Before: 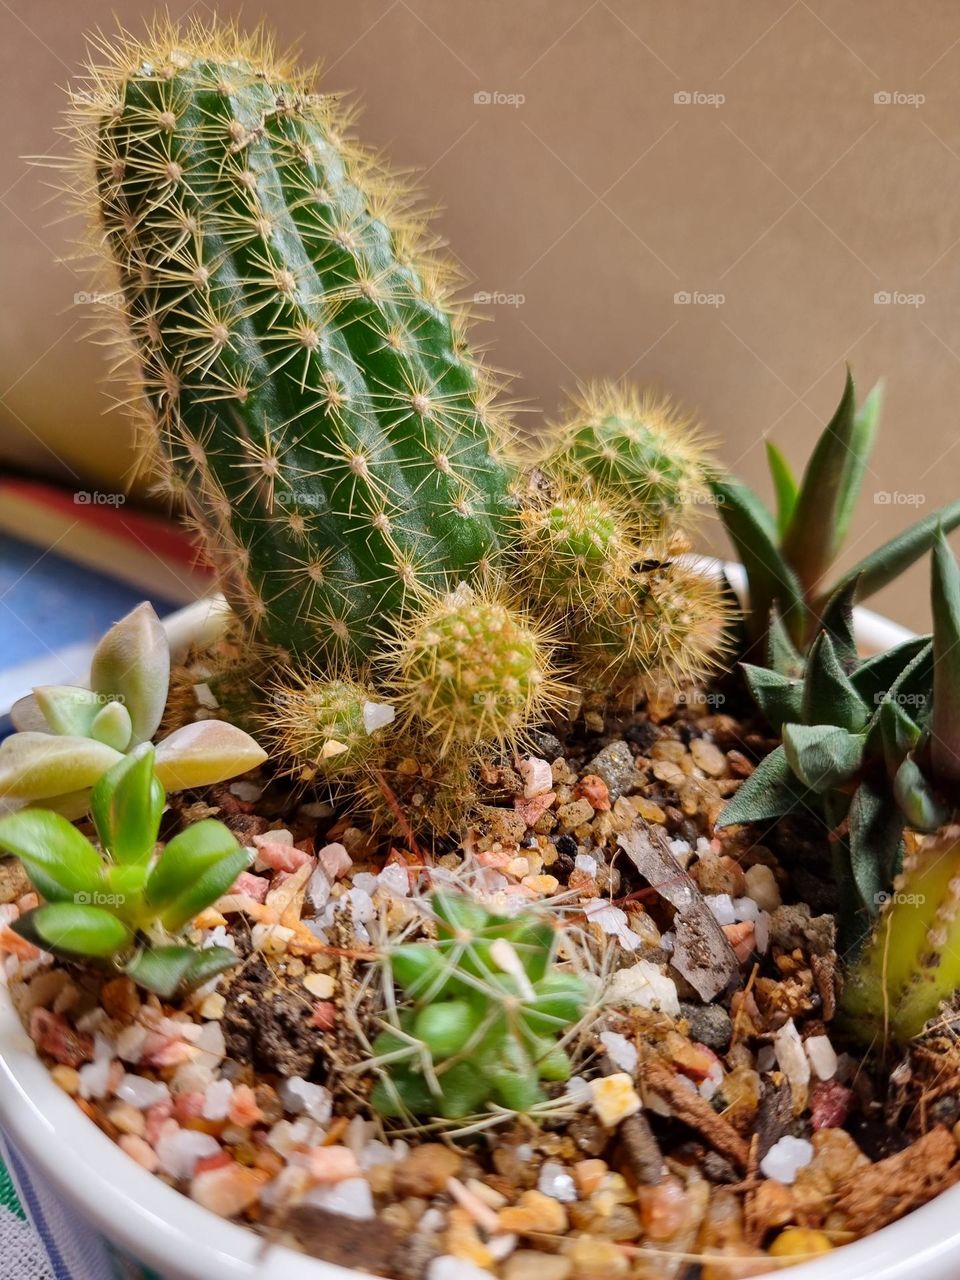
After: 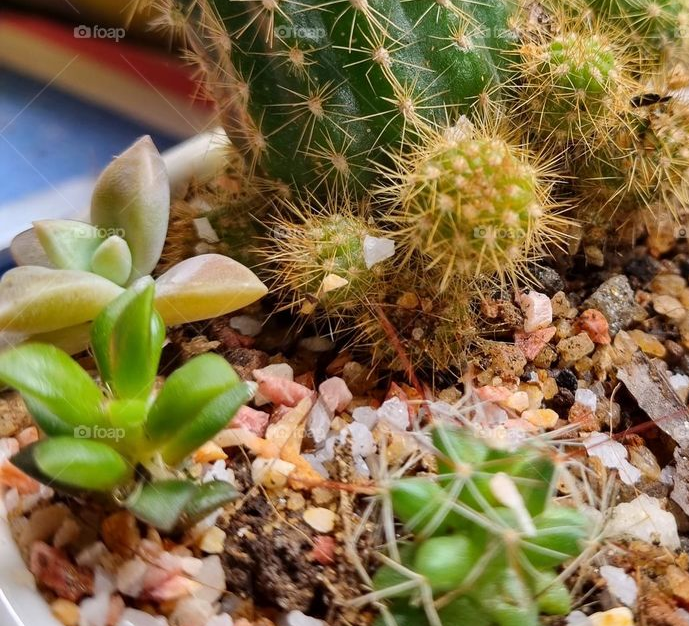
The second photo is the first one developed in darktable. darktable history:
crop: top 36.483%, right 28.199%, bottom 14.556%
